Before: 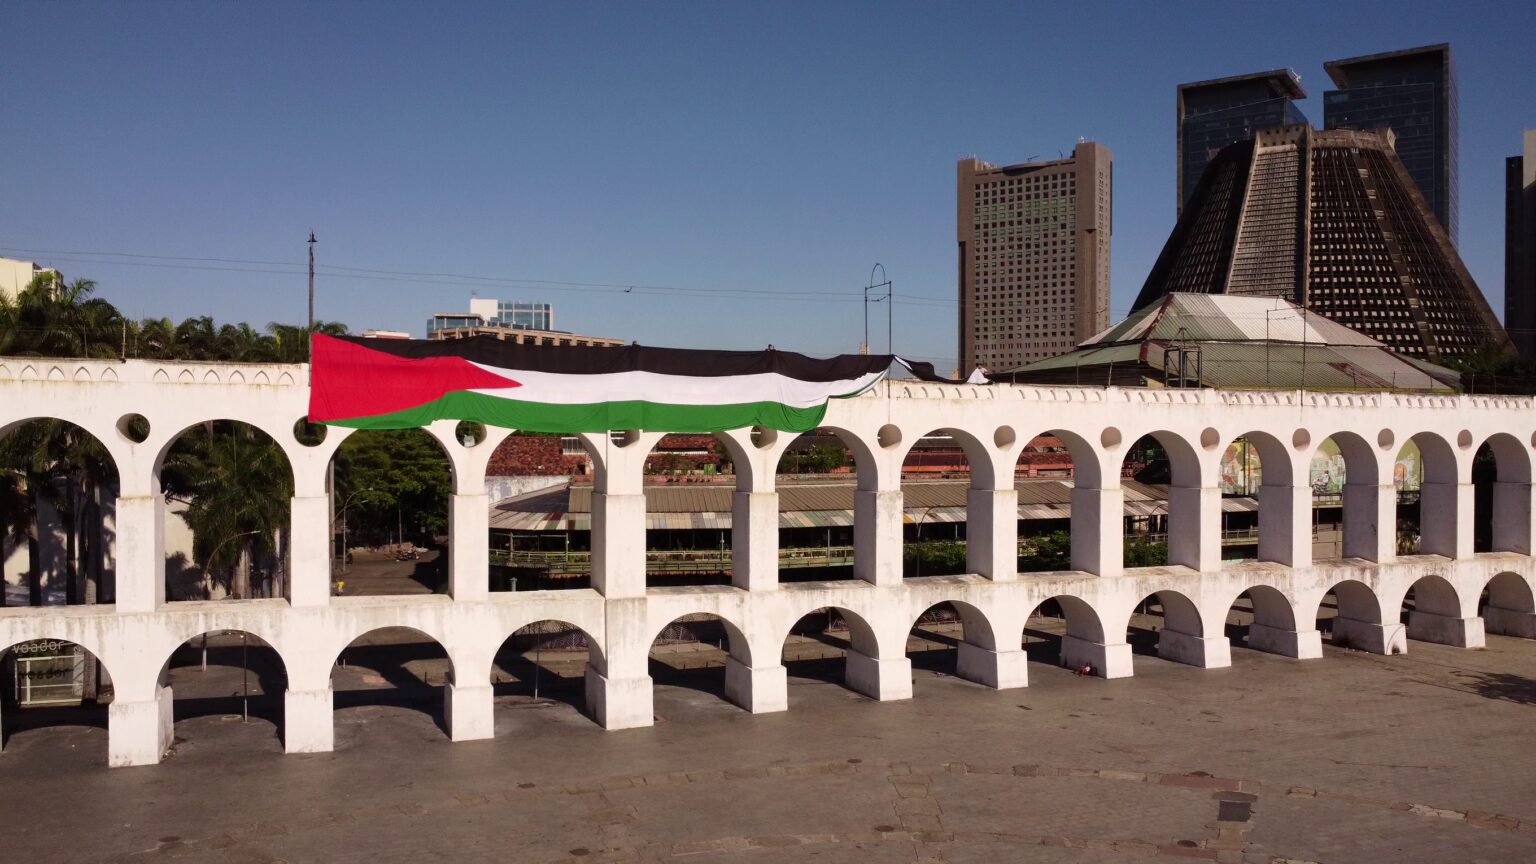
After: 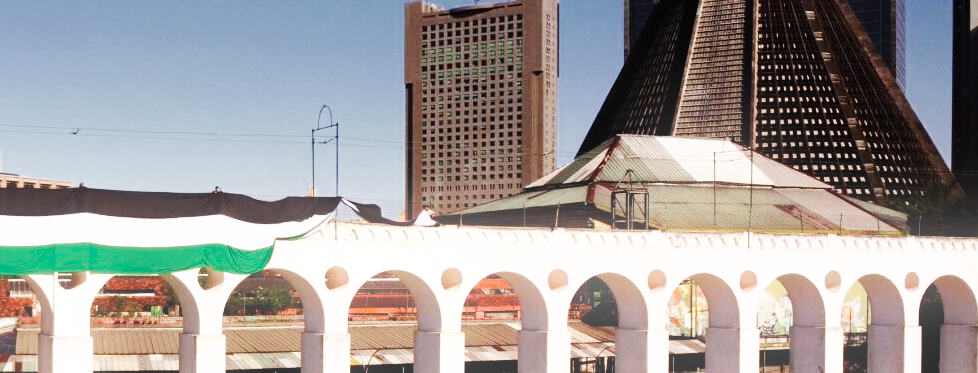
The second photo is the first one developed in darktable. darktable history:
color zones: curves: ch0 [(0, 0.5) (0.125, 0.4) (0.25, 0.5) (0.375, 0.4) (0.5, 0.4) (0.625, 0.35) (0.75, 0.35) (0.875, 0.5)]; ch1 [(0, 0.35) (0.125, 0.45) (0.25, 0.35) (0.375, 0.35) (0.5, 0.35) (0.625, 0.35) (0.75, 0.45) (0.875, 0.35)]; ch2 [(0, 0.6) (0.125, 0.5) (0.25, 0.5) (0.375, 0.6) (0.5, 0.6) (0.625, 0.5) (0.75, 0.5) (0.875, 0.5)]
crop: left 36.005%, top 18.293%, right 0.31%, bottom 38.444%
bloom: size 9%, threshold 100%, strength 7%
base curve: curves: ch0 [(0, 0.003) (0.001, 0.002) (0.006, 0.004) (0.02, 0.022) (0.048, 0.086) (0.094, 0.234) (0.162, 0.431) (0.258, 0.629) (0.385, 0.8) (0.548, 0.918) (0.751, 0.988) (1, 1)], preserve colors none
